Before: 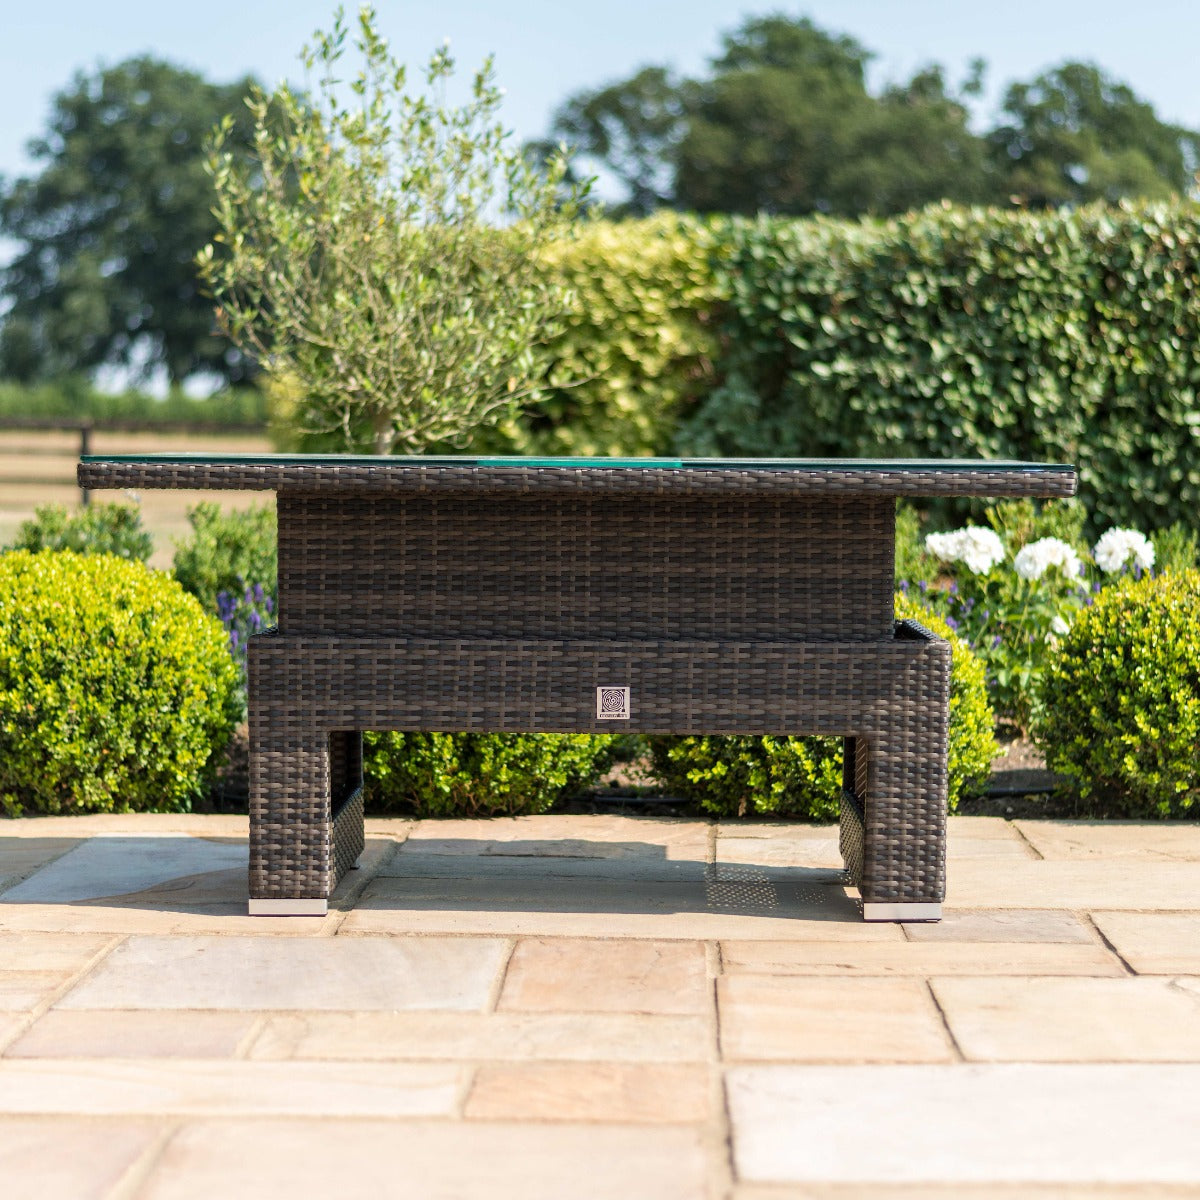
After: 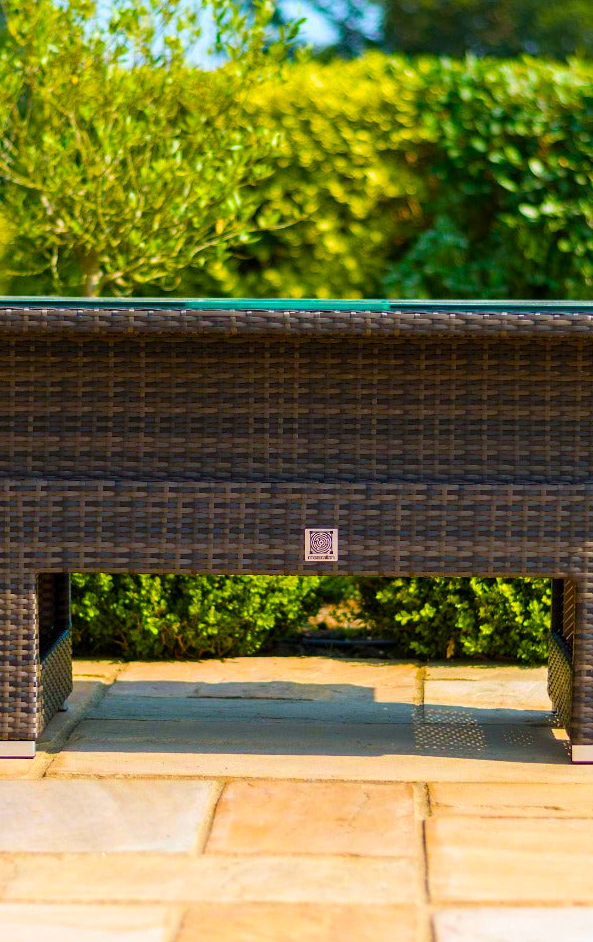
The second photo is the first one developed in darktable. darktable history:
white balance: red 0.986, blue 1.01
crop and rotate: angle 0.02°, left 24.353%, top 13.219%, right 26.156%, bottom 8.224%
color balance rgb: linear chroma grading › global chroma 42%, perceptual saturation grading › global saturation 42%, global vibrance 33%
